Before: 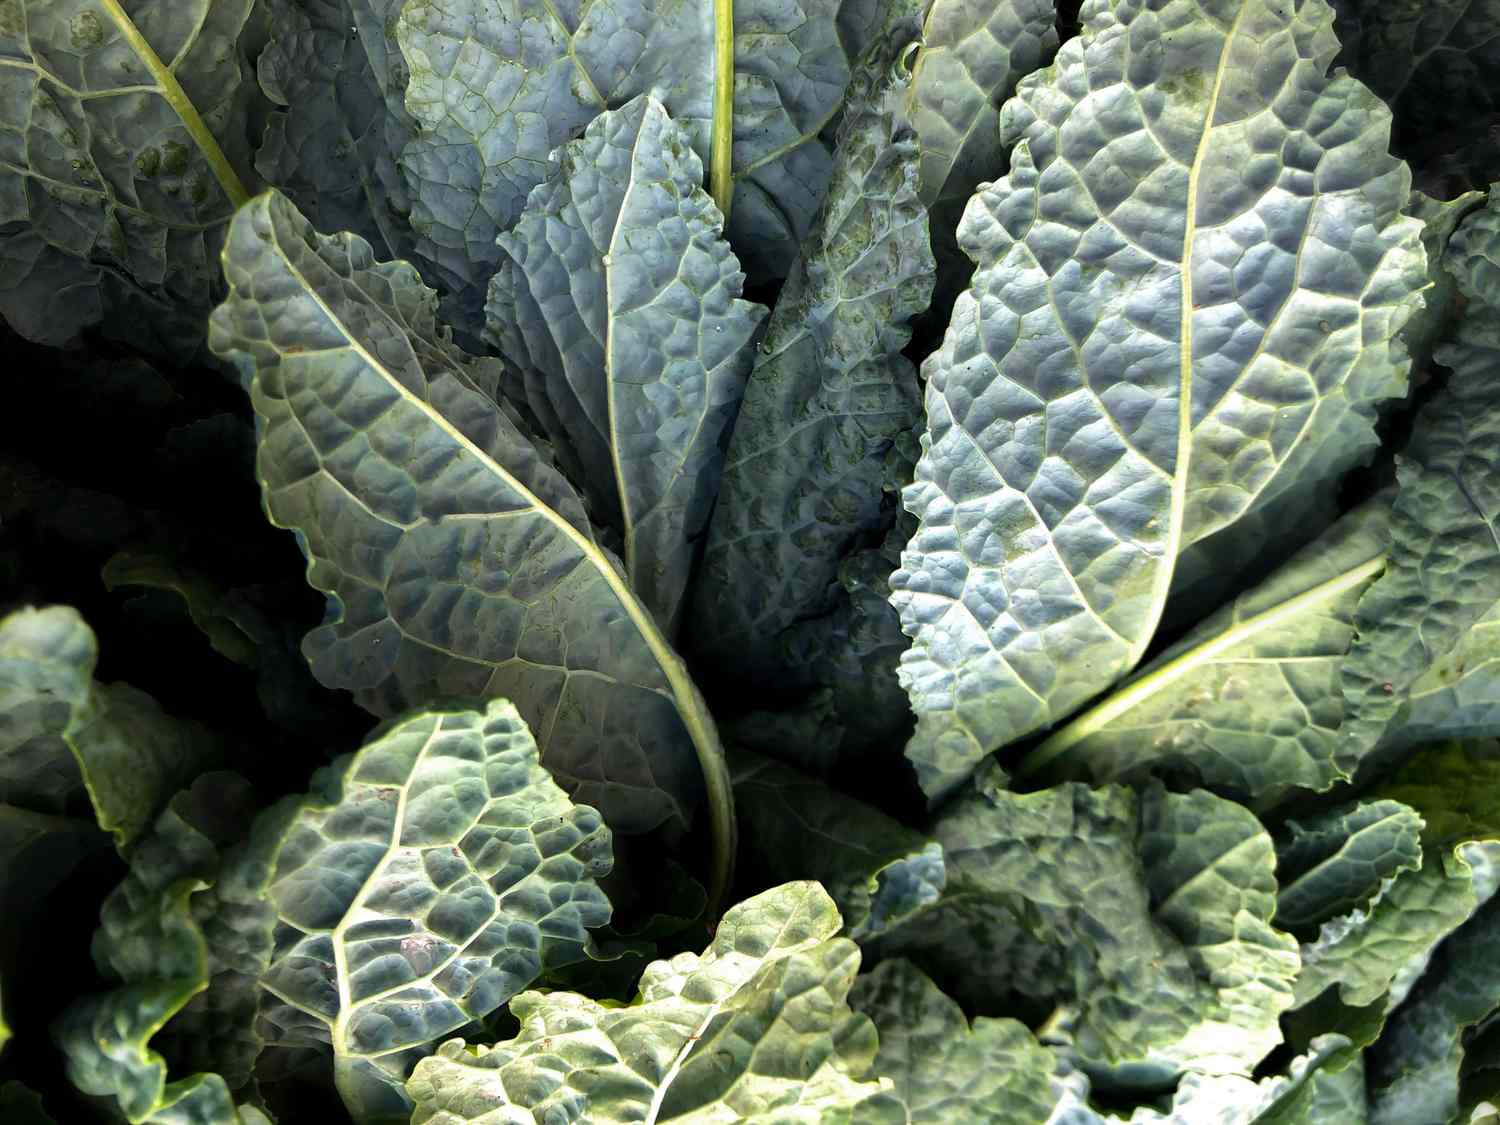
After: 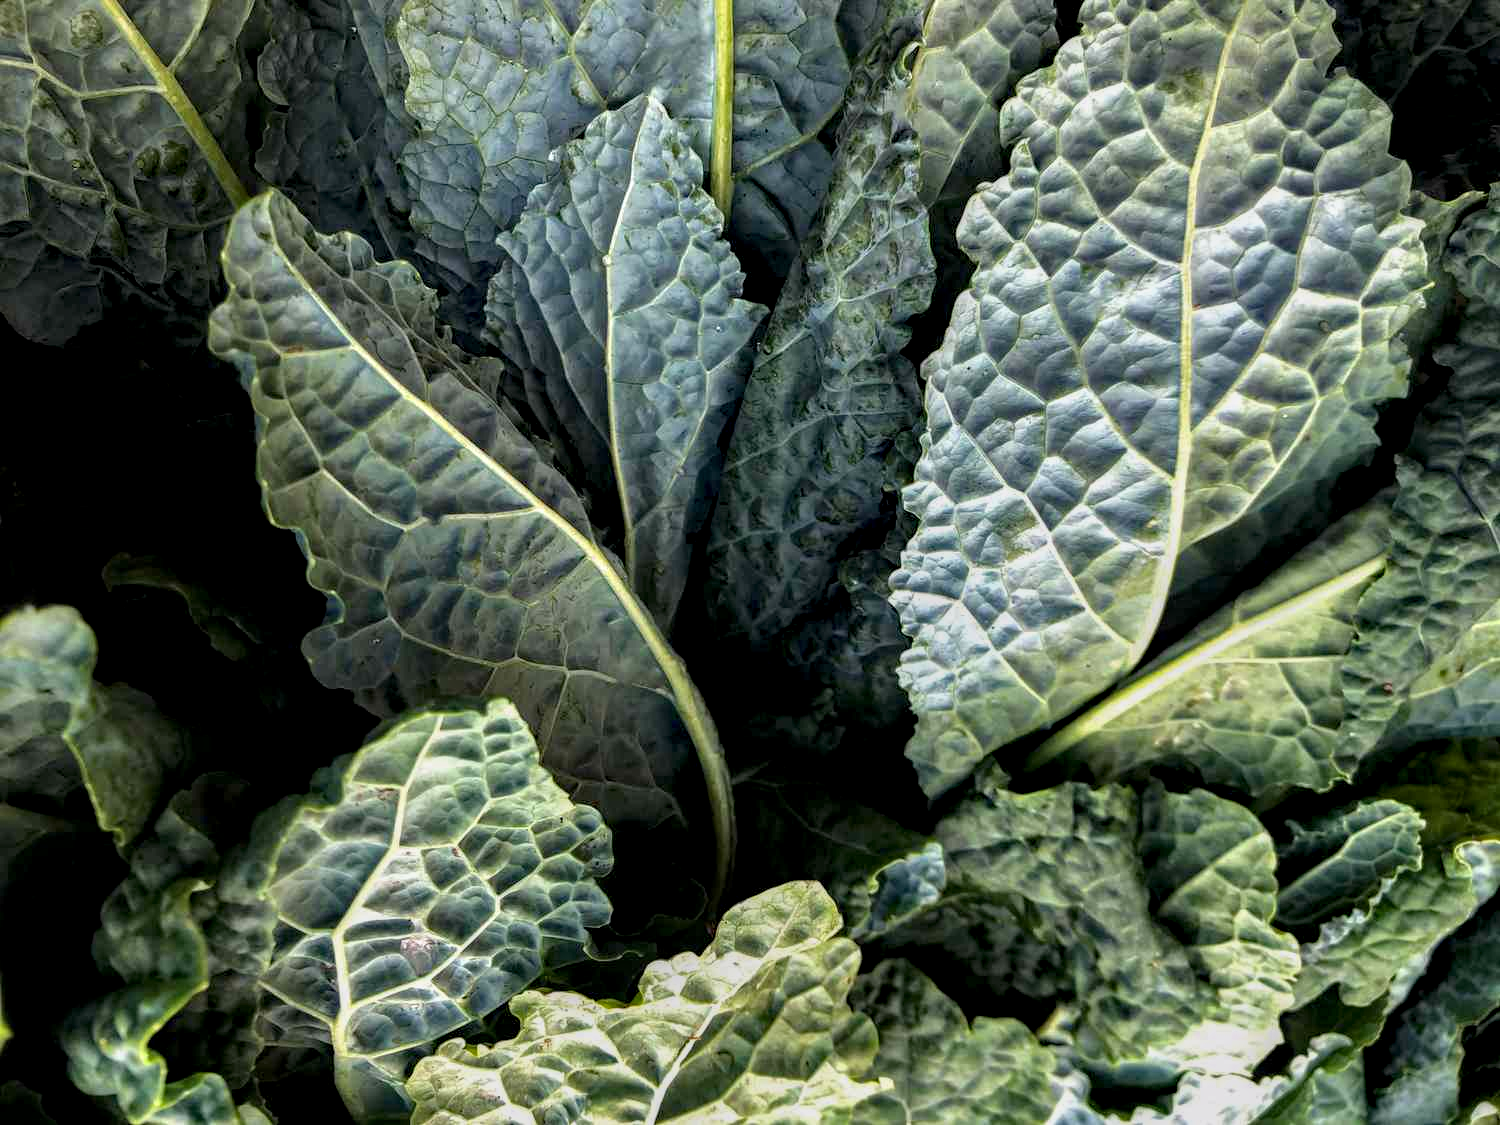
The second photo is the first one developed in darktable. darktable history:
local contrast: detail 150%
haze removal: compatibility mode true, adaptive false
exposure: compensate highlight preservation false
tone equalizer: -8 EV -0.001 EV, -7 EV 0.004 EV, -6 EV -0.034 EV, -5 EV 0.013 EV, -4 EV -0.02 EV, -3 EV 0.029 EV, -2 EV -0.088 EV, -1 EV -0.301 EV, +0 EV -0.604 EV
